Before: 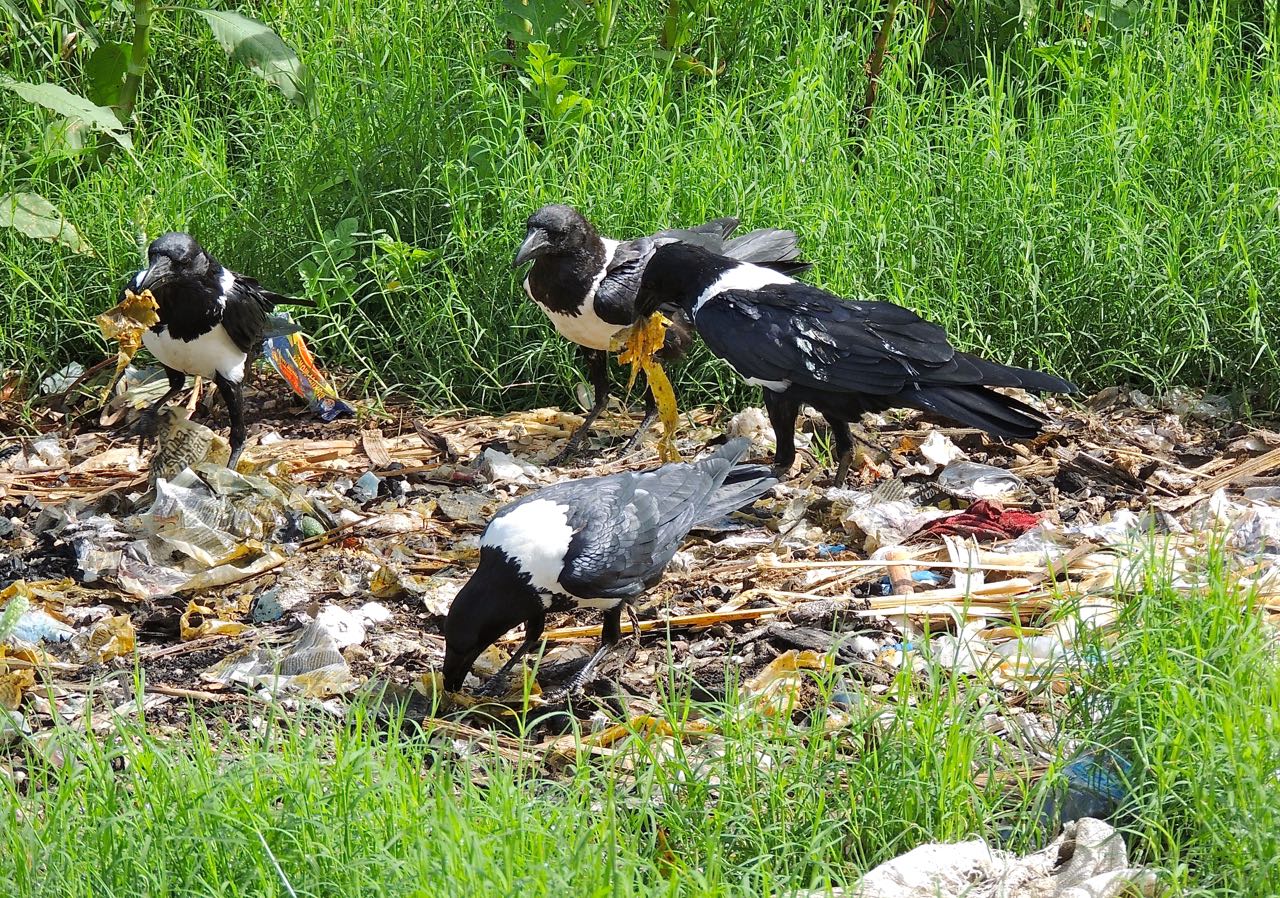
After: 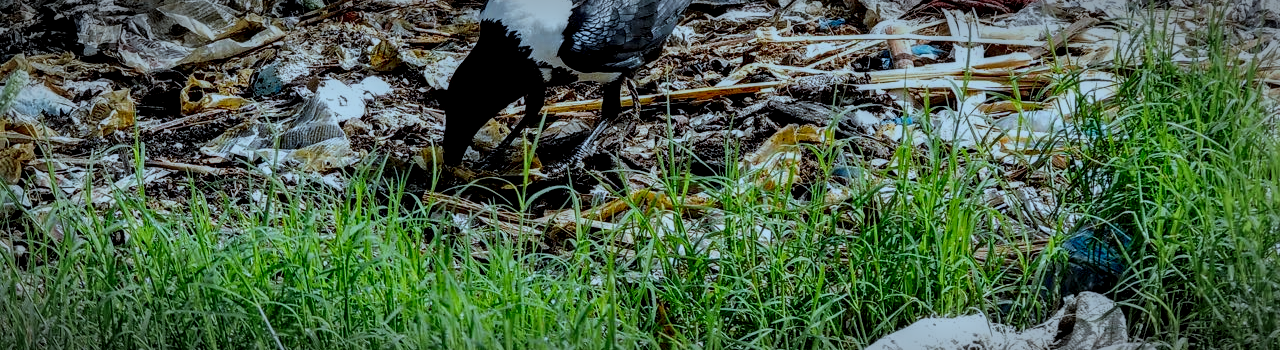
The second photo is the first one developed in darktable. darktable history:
crop and rotate: top 58.587%, bottom 2.353%
filmic rgb: black relative exposure -7.65 EV, white relative exposure 4.56 EV, hardness 3.61, contrast 1.061
contrast brightness saturation: brightness -0.208, saturation 0.08
local contrast: highlights 22%, shadows 69%, detail 170%
vignetting: automatic ratio true
color correction: highlights a* -10.68, highlights b* -18.92
exposure: exposure -0.428 EV, compensate highlight preservation false
